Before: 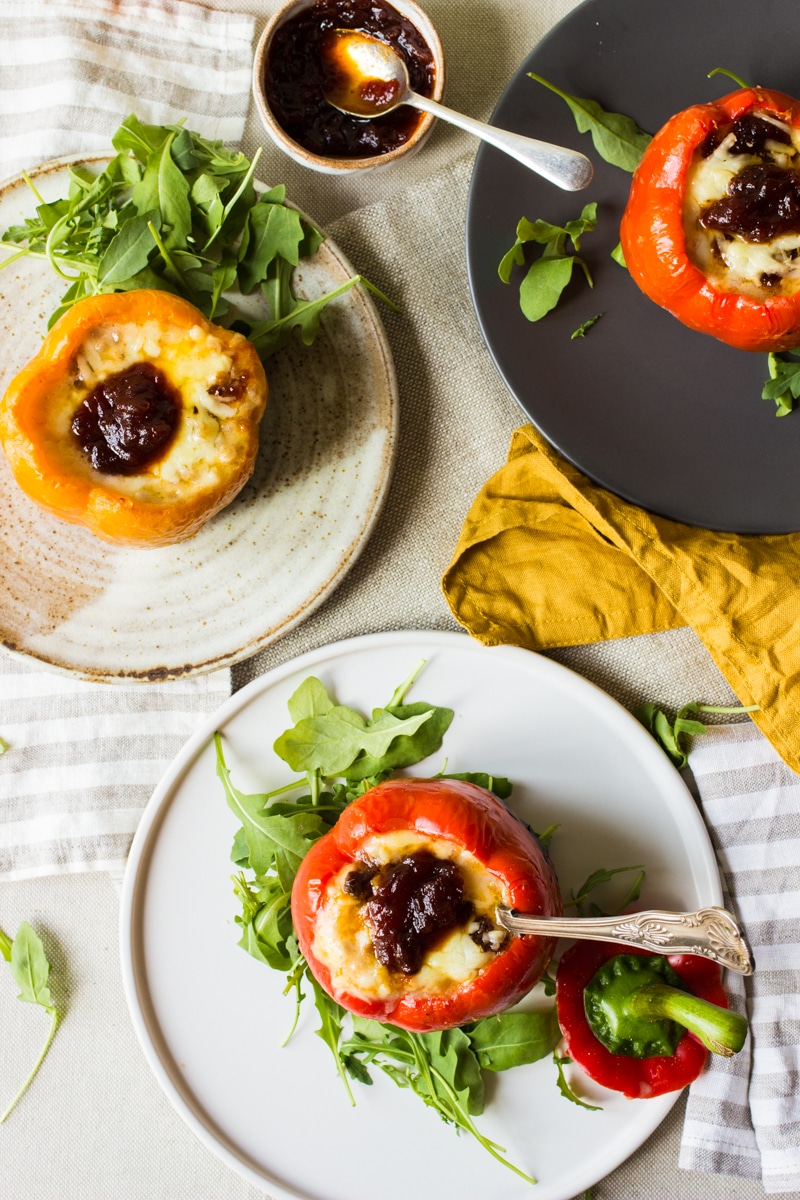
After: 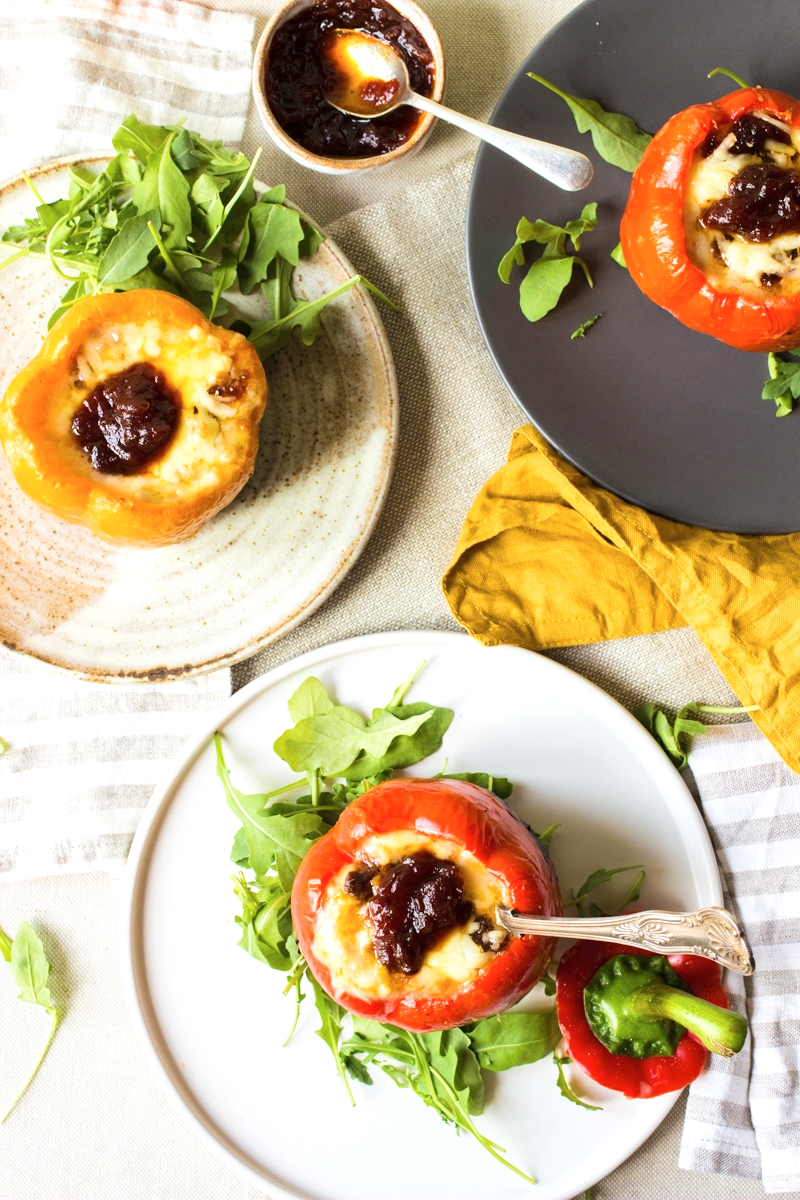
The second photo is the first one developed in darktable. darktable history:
contrast brightness saturation: saturation -0.054
exposure: compensate highlight preservation false
tone equalizer: -8 EV 0.992 EV, -7 EV 1.01 EV, -6 EV 1.01 EV, -5 EV 0.966 EV, -4 EV 1.02 EV, -3 EV 0.737 EV, -2 EV 0.516 EV, -1 EV 0.267 EV, edges refinement/feathering 500, mask exposure compensation -1.57 EV, preserve details no
